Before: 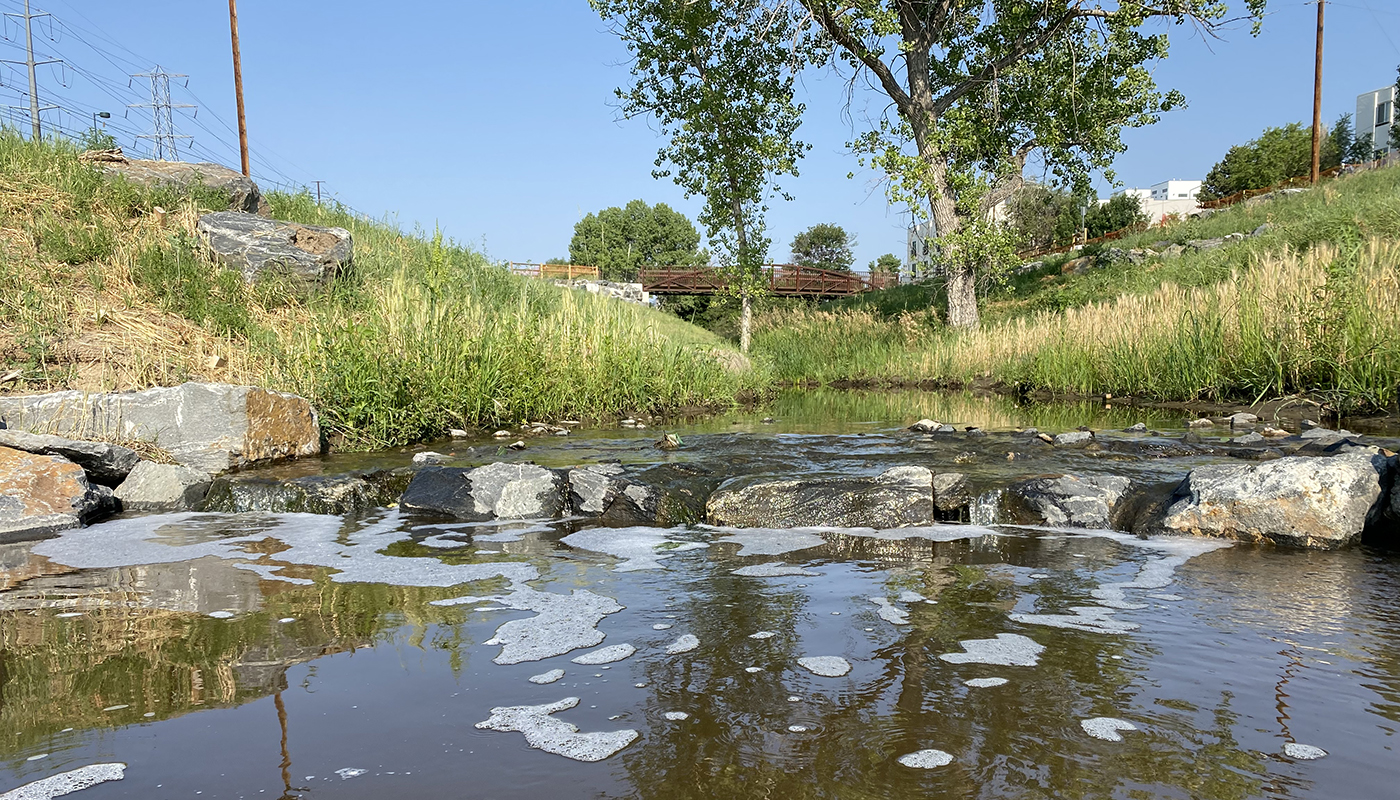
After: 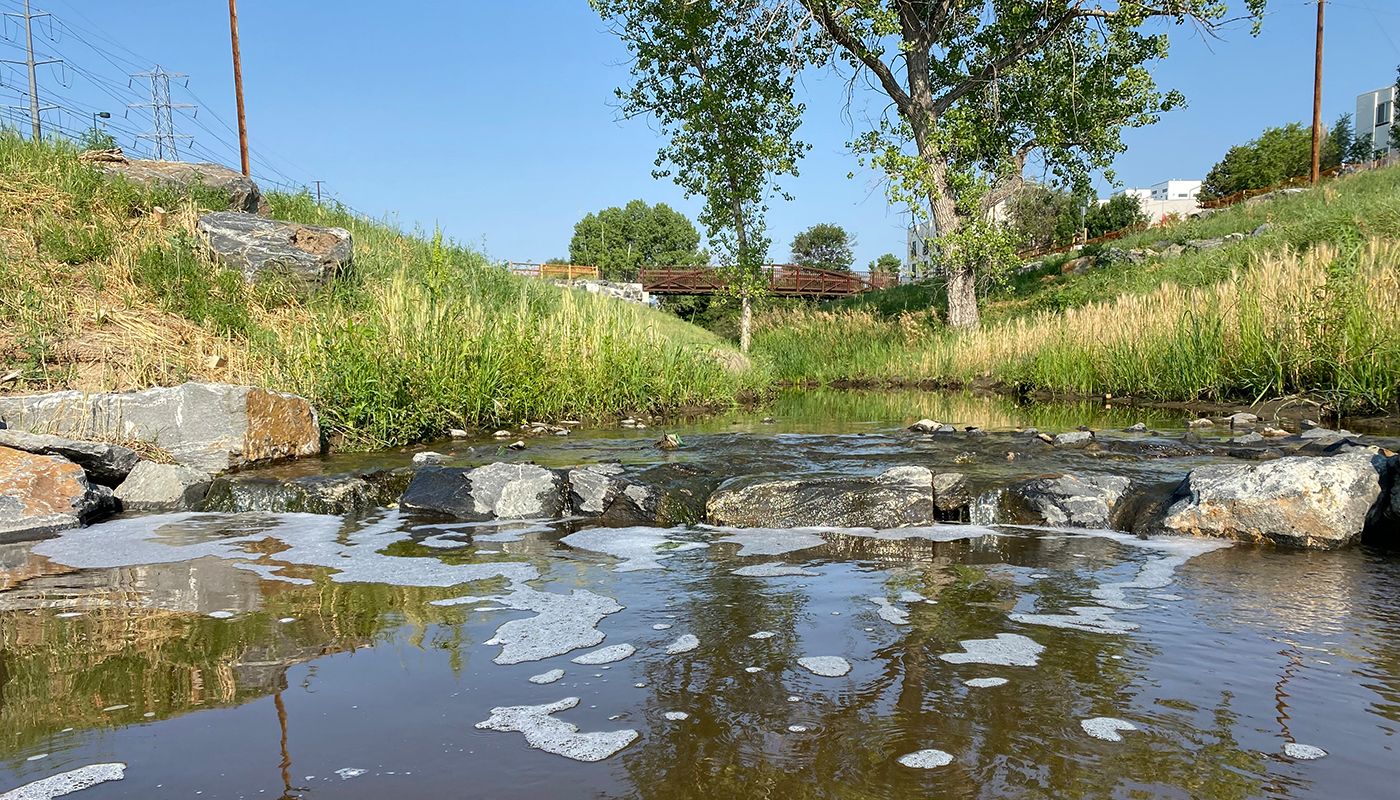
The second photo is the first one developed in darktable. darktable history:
shadows and highlights: shadows 20.79, highlights -35.72, soften with gaussian
